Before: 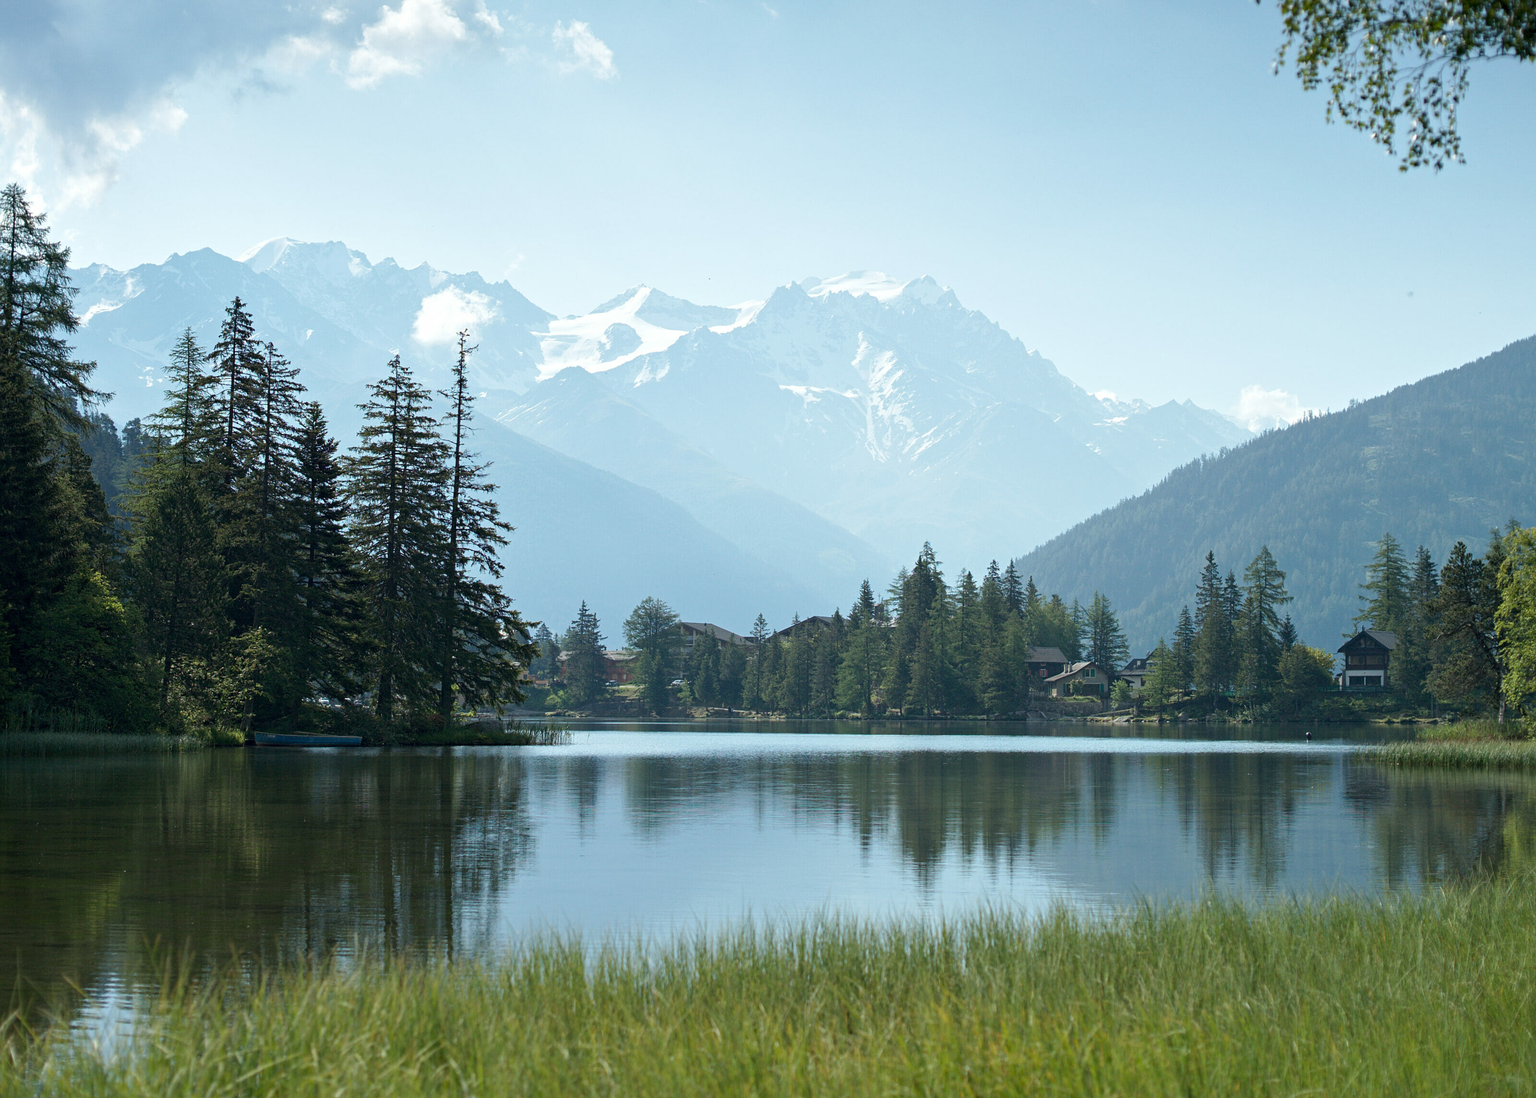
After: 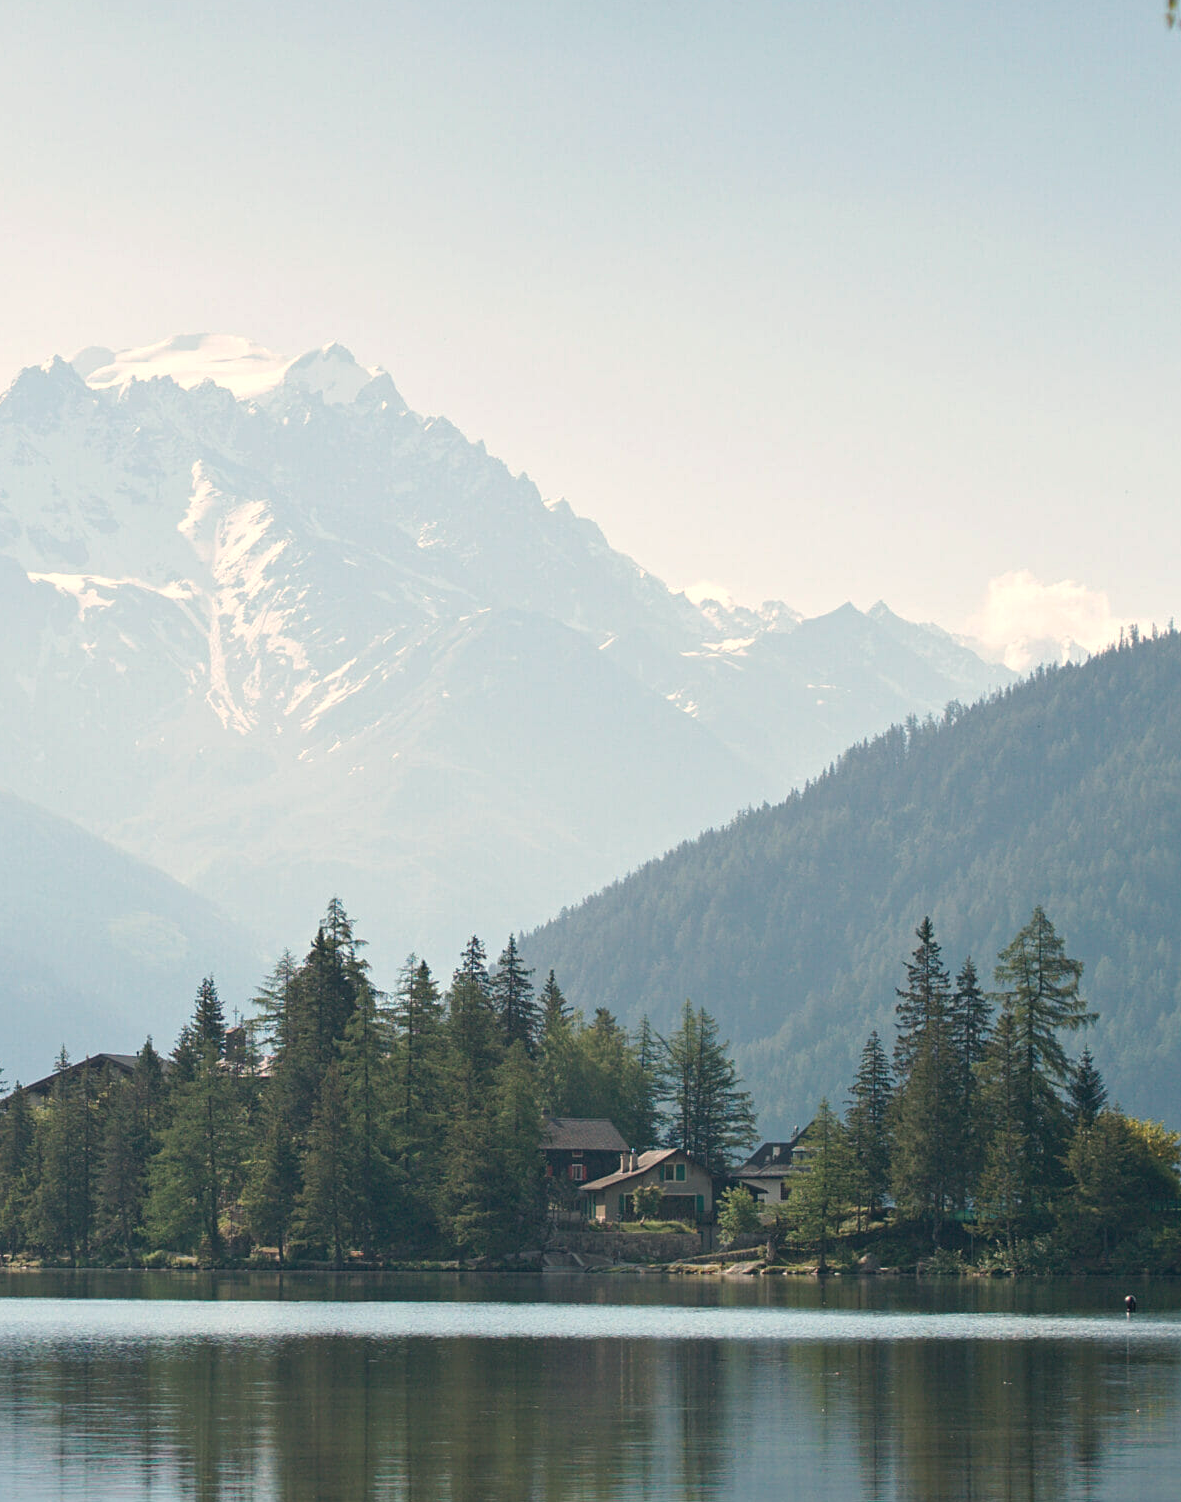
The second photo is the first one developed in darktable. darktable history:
tone curve: curves: ch0 [(0, 0) (0.003, 0.051) (0.011, 0.054) (0.025, 0.056) (0.044, 0.07) (0.069, 0.092) (0.1, 0.119) (0.136, 0.149) (0.177, 0.189) (0.224, 0.231) (0.277, 0.278) (0.335, 0.329) (0.399, 0.386) (0.468, 0.454) (0.543, 0.524) (0.623, 0.603) (0.709, 0.687) (0.801, 0.776) (0.898, 0.878) (1, 1)], preserve colors none
crop and rotate: left 49.936%, top 10.094%, right 13.136%, bottom 24.256%
white balance: red 1.127, blue 0.943
